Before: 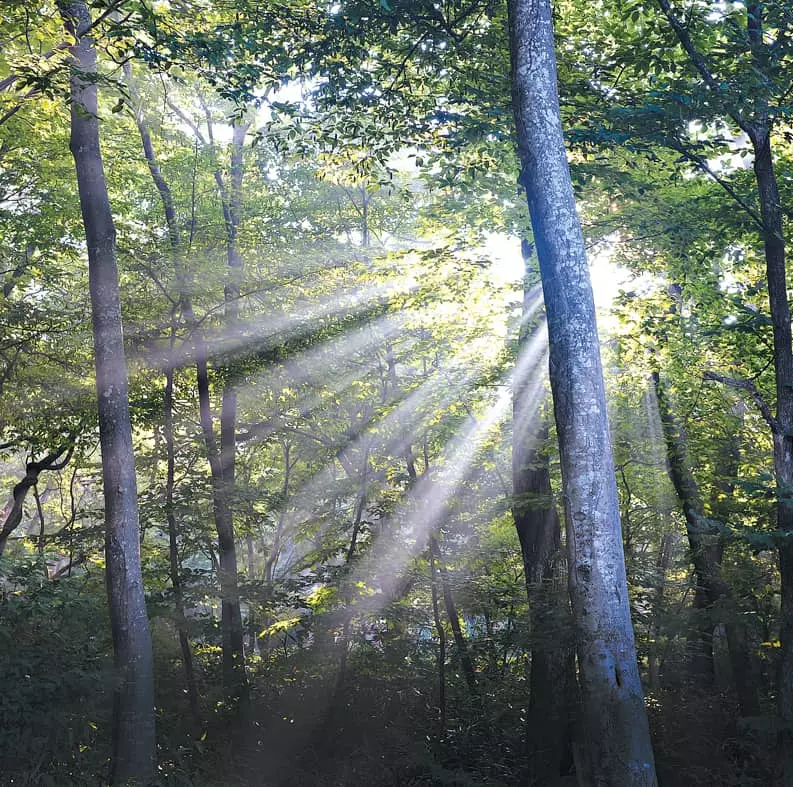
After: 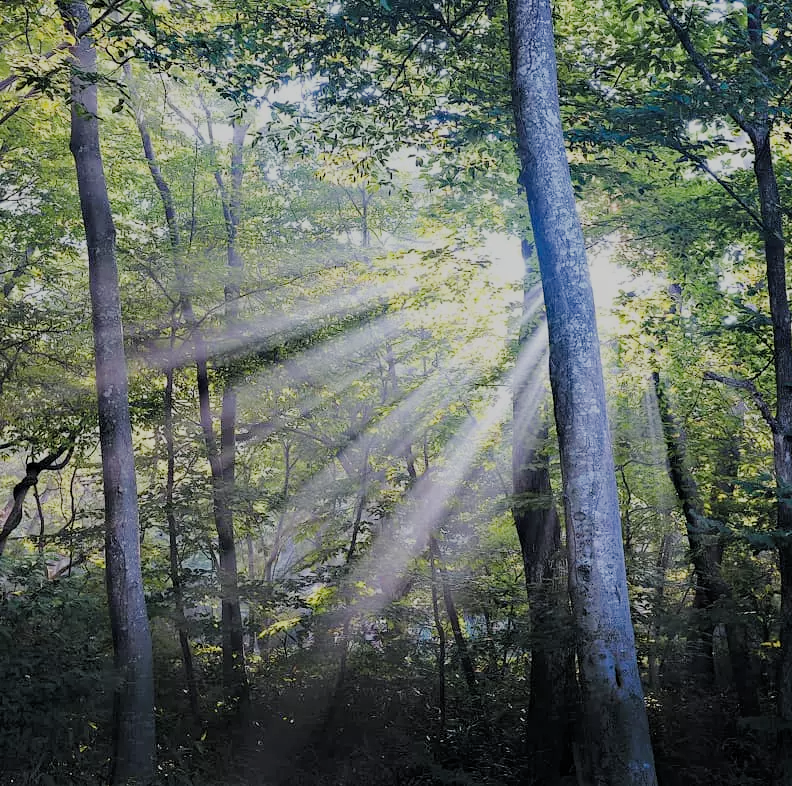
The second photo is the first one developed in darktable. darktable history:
filmic rgb: middle gray luminance 29.92%, black relative exposure -9.04 EV, white relative exposure 6.99 EV, target black luminance 0%, hardness 2.96, latitude 1.45%, contrast 0.963, highlights saturation mix 4.53%, shadows ↔ highlights balance 12.12%
haze removal: adaptive false
